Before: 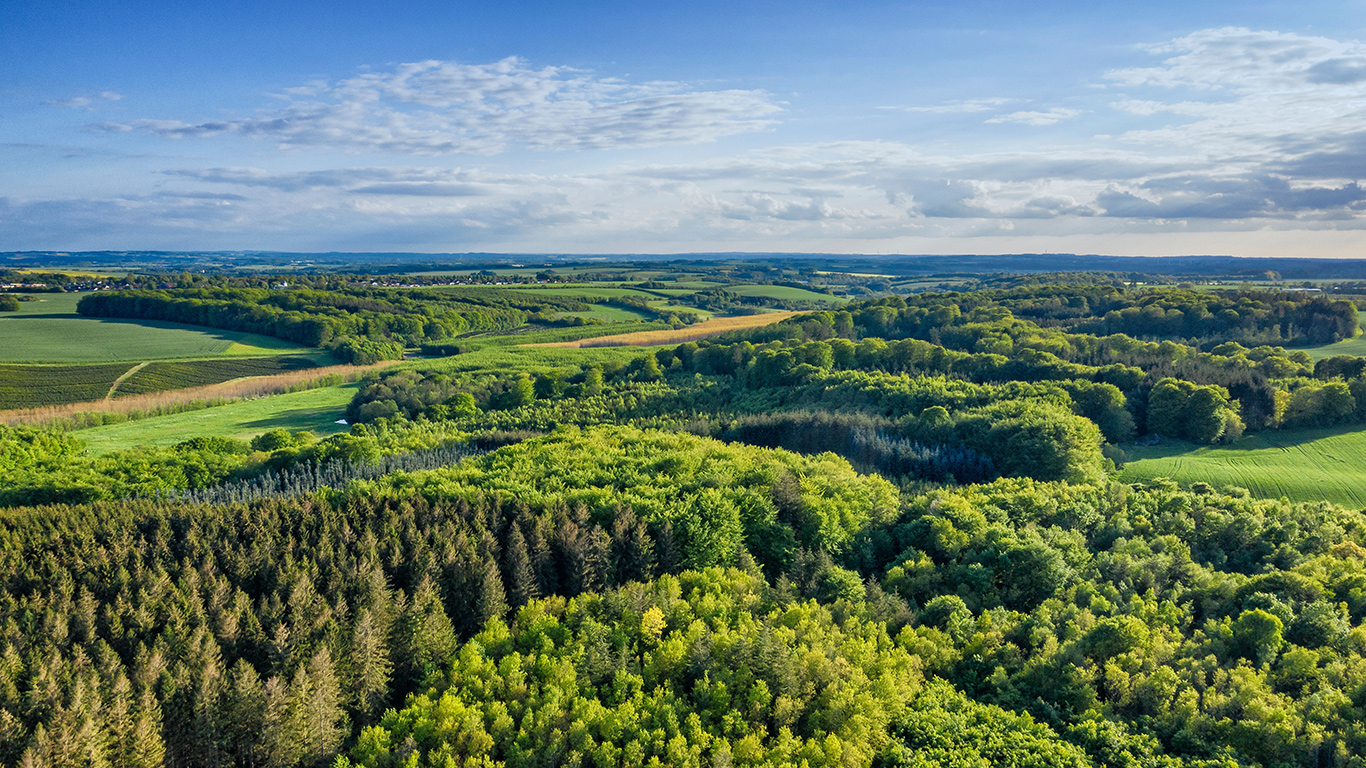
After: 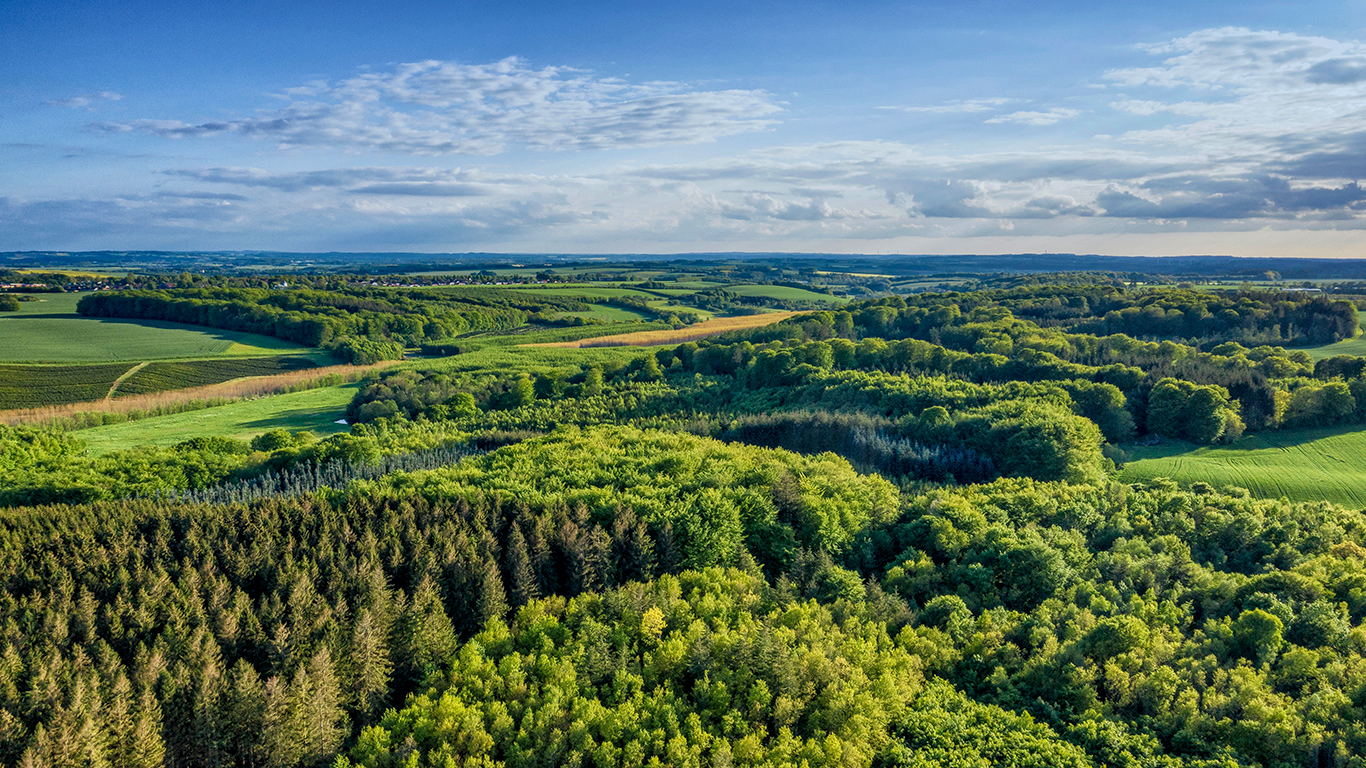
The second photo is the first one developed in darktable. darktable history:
exposure: exposure -0.184 EV, compensate highlight preservation false
local contrast: on, module defaults
velvia: on, module defaults
